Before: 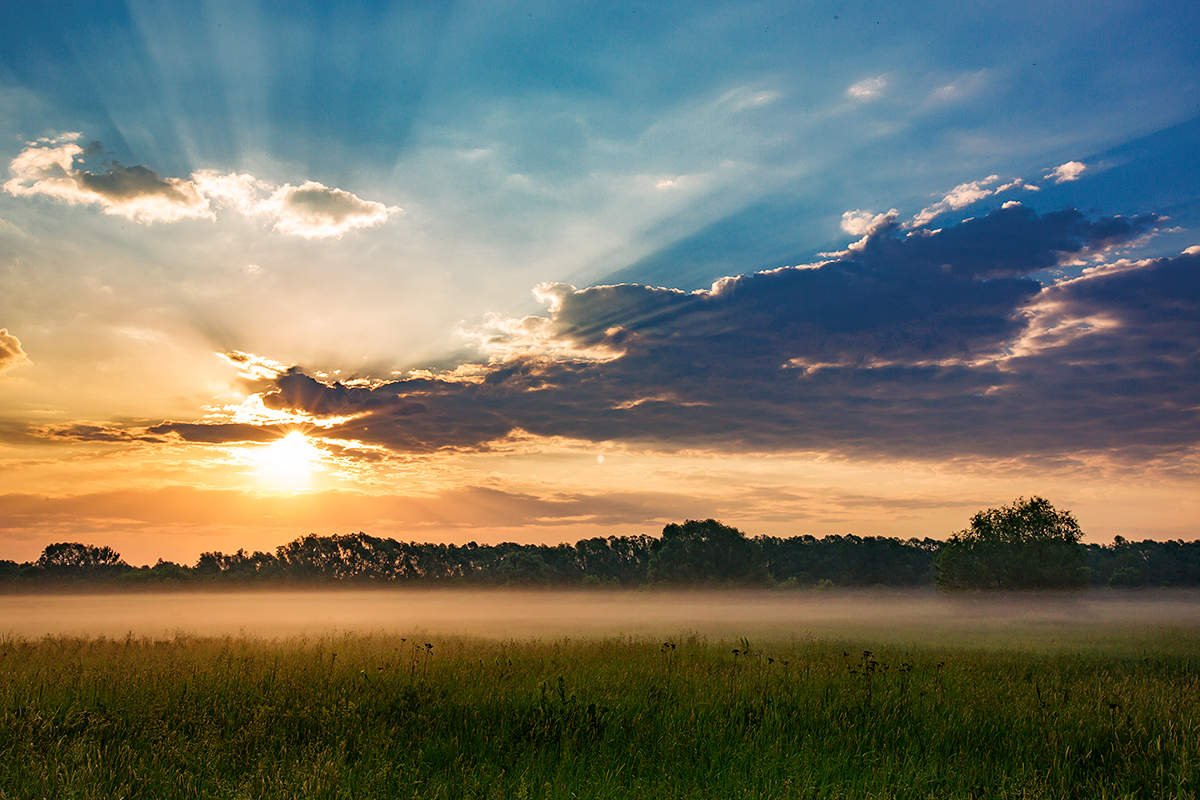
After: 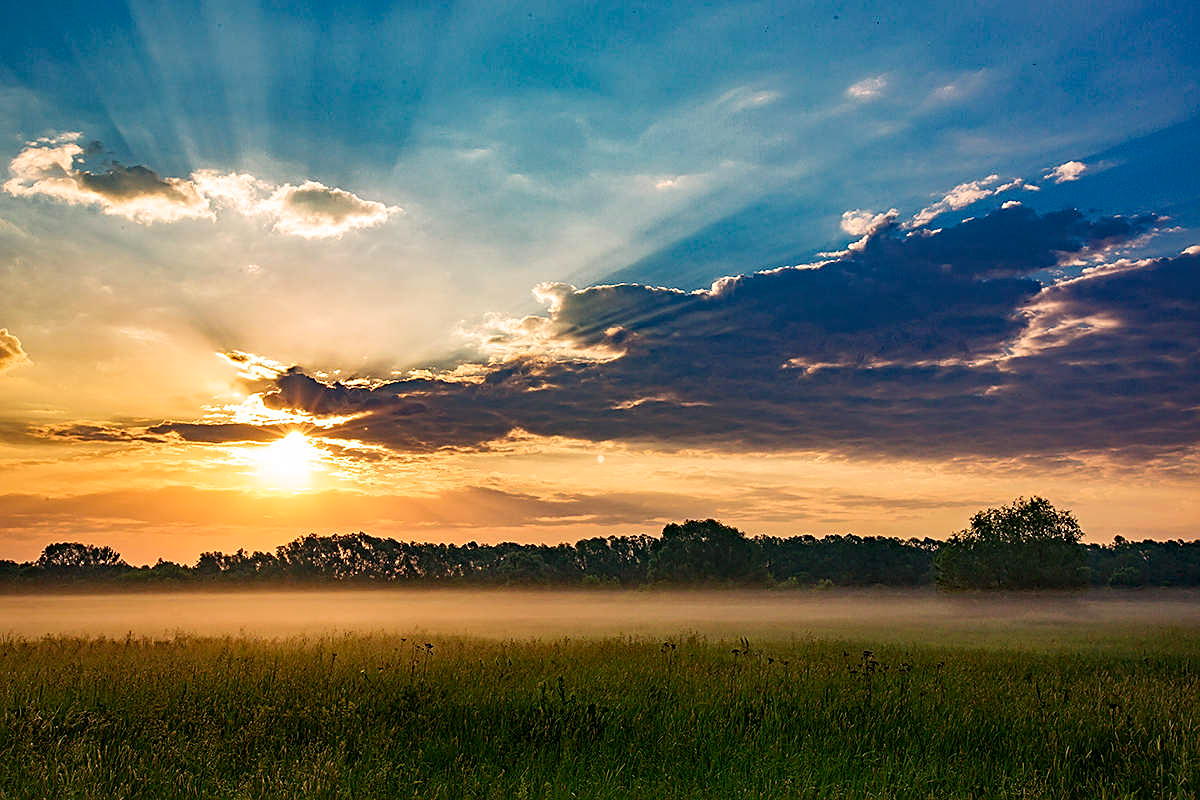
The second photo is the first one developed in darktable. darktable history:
sharpen: on, module defaults
haze removal: strength 0.293, distance 0.252, adaptive false
contrast brightness saturation: contrast 0.101, brightness 0.012, saturation 0.017
